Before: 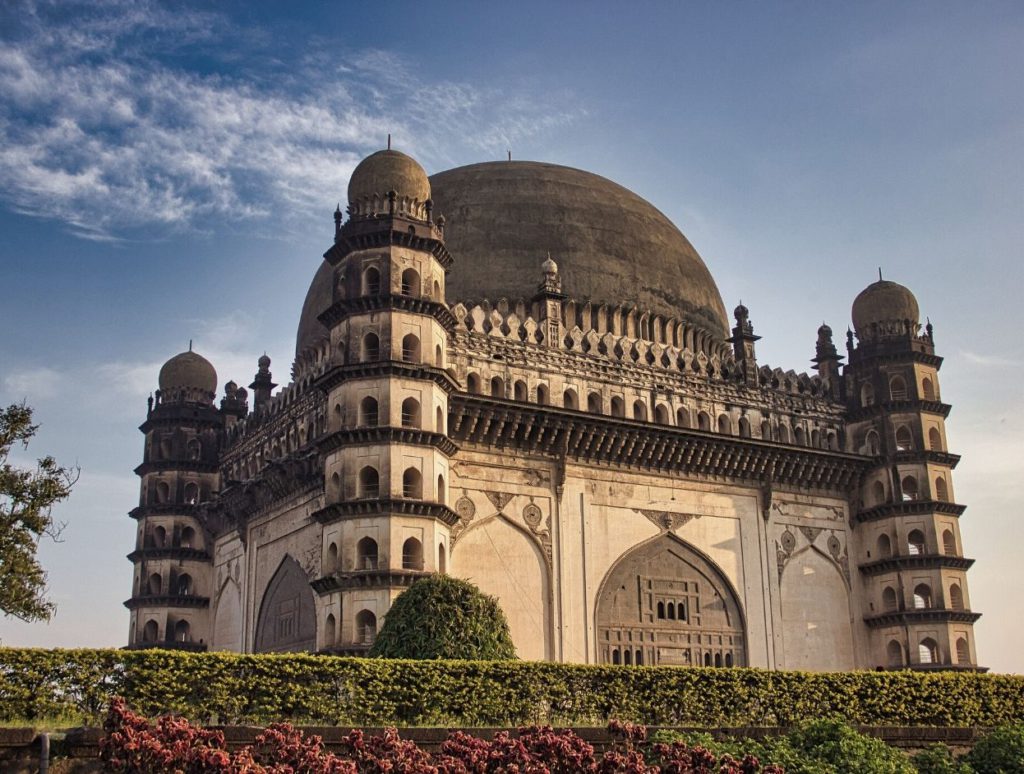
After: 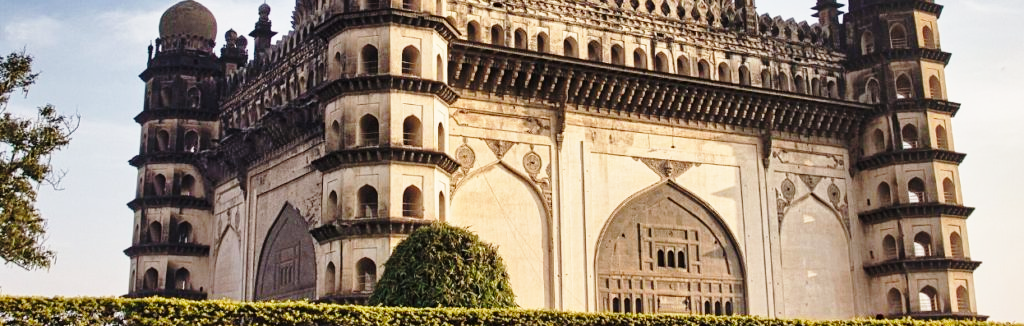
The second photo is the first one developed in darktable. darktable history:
crop: top 45.594%, bottom 12.196%
base curve: curves: ch0 [(0, 0) (0.028, 0.03) (0.121, 0.232) (0.46, 0.748) (0.859, 0.968) (1, 1)], preserve colors none
